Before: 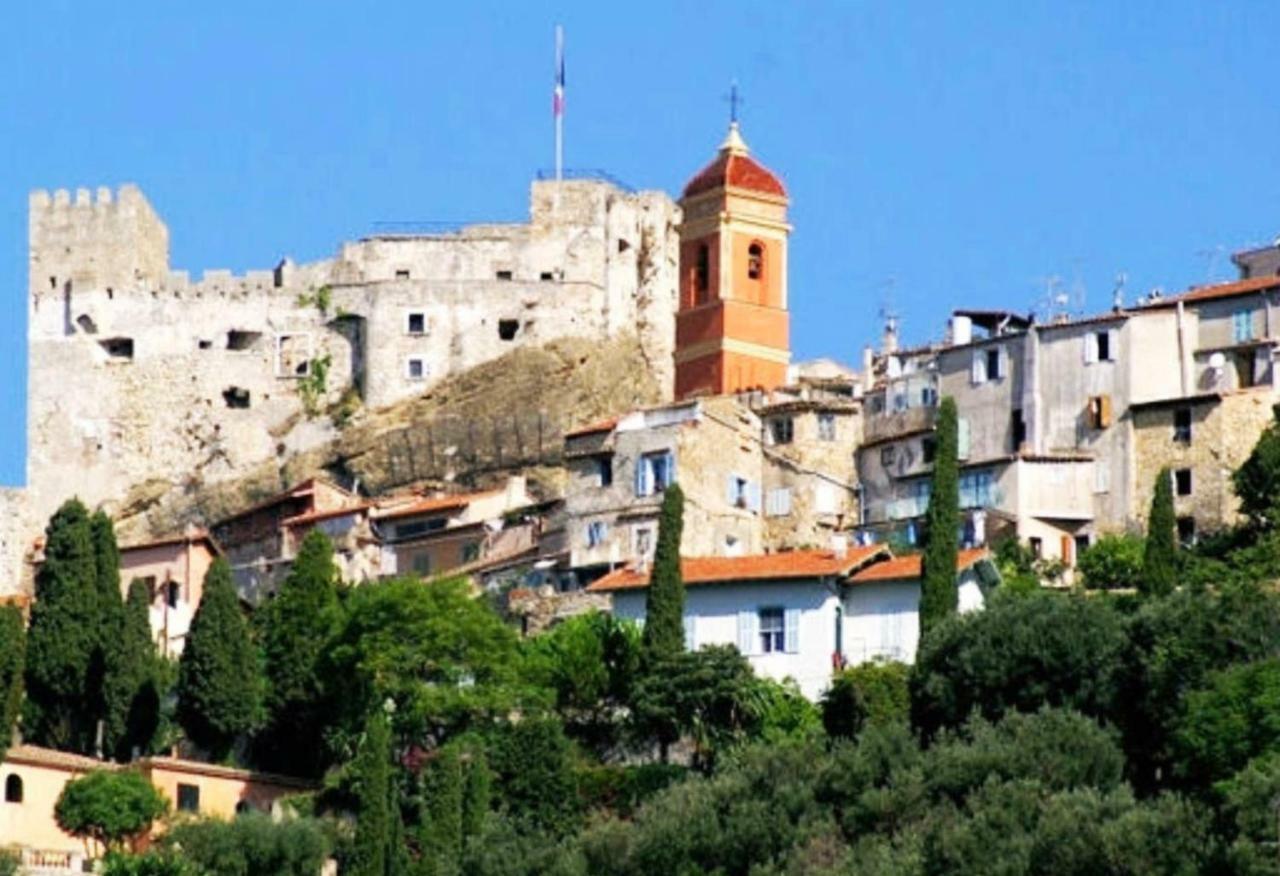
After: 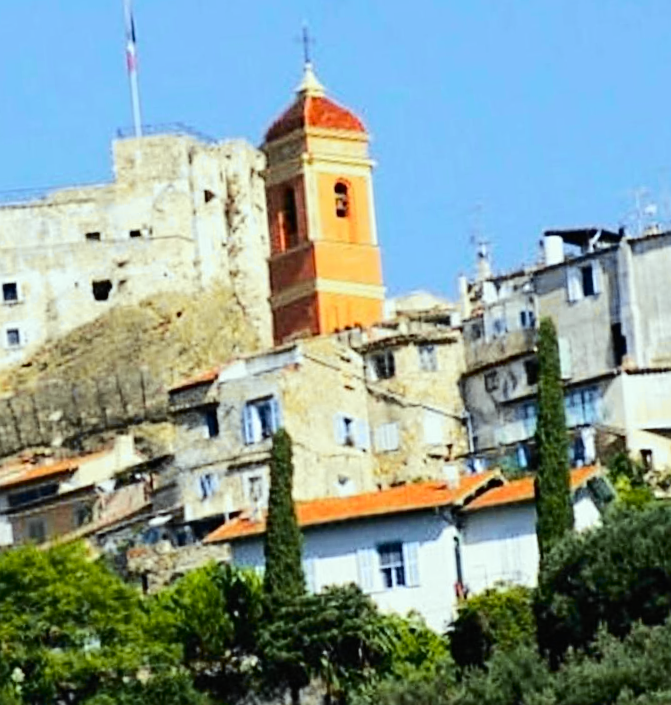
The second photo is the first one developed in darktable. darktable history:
tone curve: curves: ch0 [(0, 0.01) (0.097, 0.07) (0.204, 0.173) (0.447, 0.517) (0.539, 0.624) (0.733, 0.791) (0.879, 0.898) (1, 0.98)]; ch1 [(0, 0) (0.393, 0.415) (0.447, 0.448) (0.485, 0.494) (0.523, 0.509) (0.545, 0.541) (0.574, 0.561) (0.648, 0.674) (1, 1)]; ch2 [(0, 0) (0.369, 0.388) (0.449, 0.431) (0.499, 0.5) (0.521, 0.51) (0.53, 0.54) (0.564, 0.569) (0.674, 0.735) (1, 1)], color space Lab, independent channels, preserve colors none
color correction: highlights a* -6.69, highlights b* 0.49
crop: left 32.075%, top 10.976%, right 18.355%, bottom 17.596%
rotate and perspective: rotation -5.2°, automatic cropping off
sharpen: on, module defaults
